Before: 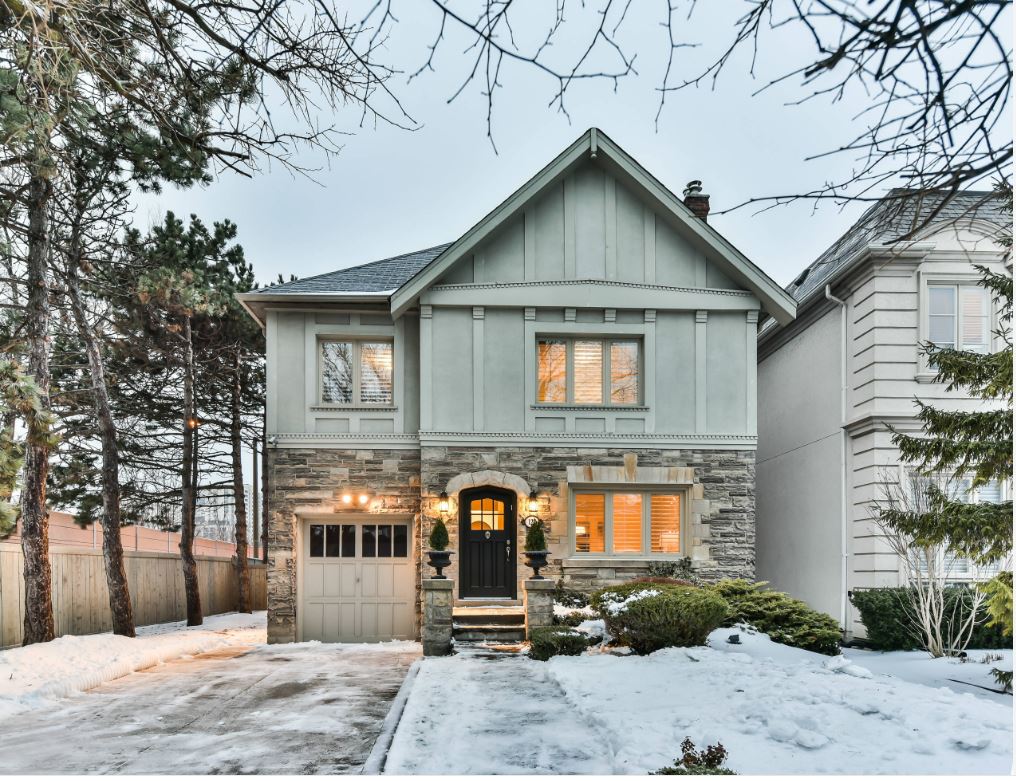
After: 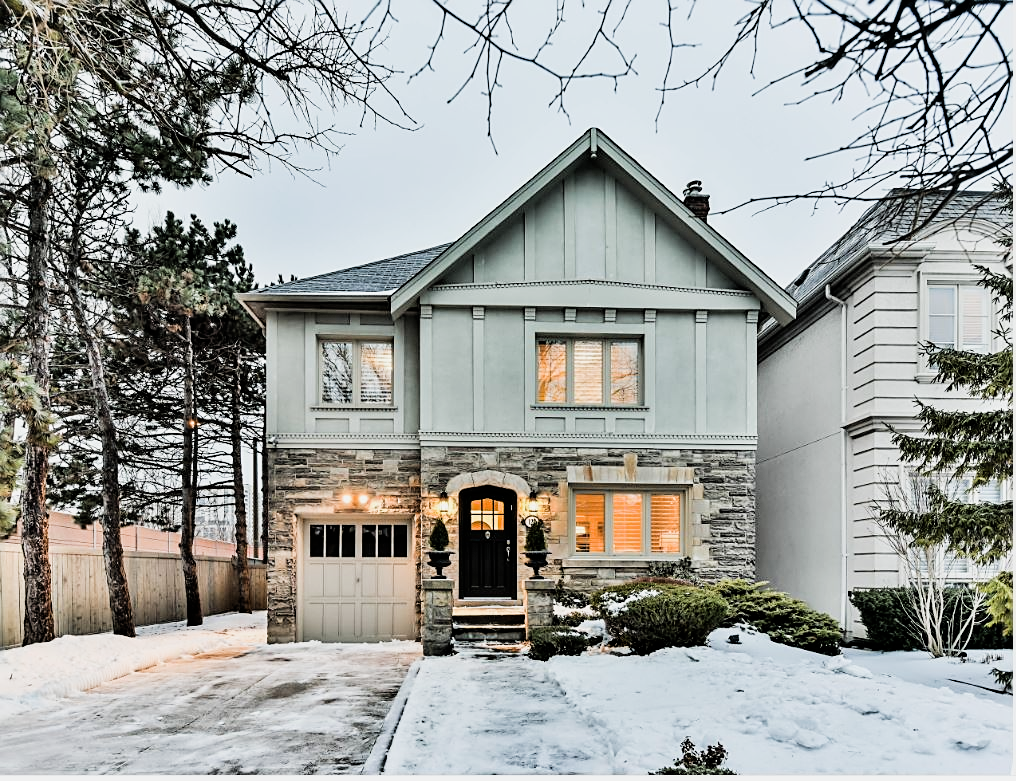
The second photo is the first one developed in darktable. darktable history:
exposure: exposure 0.2 EV, compensate highlight preservation false
filmic rgb: black relative exposure -5 EV, white relative exposure 3.5 EV, hardness 3.19, contrast 1.3, highlights saturation mix -50%
sharpen: on, module defaults
